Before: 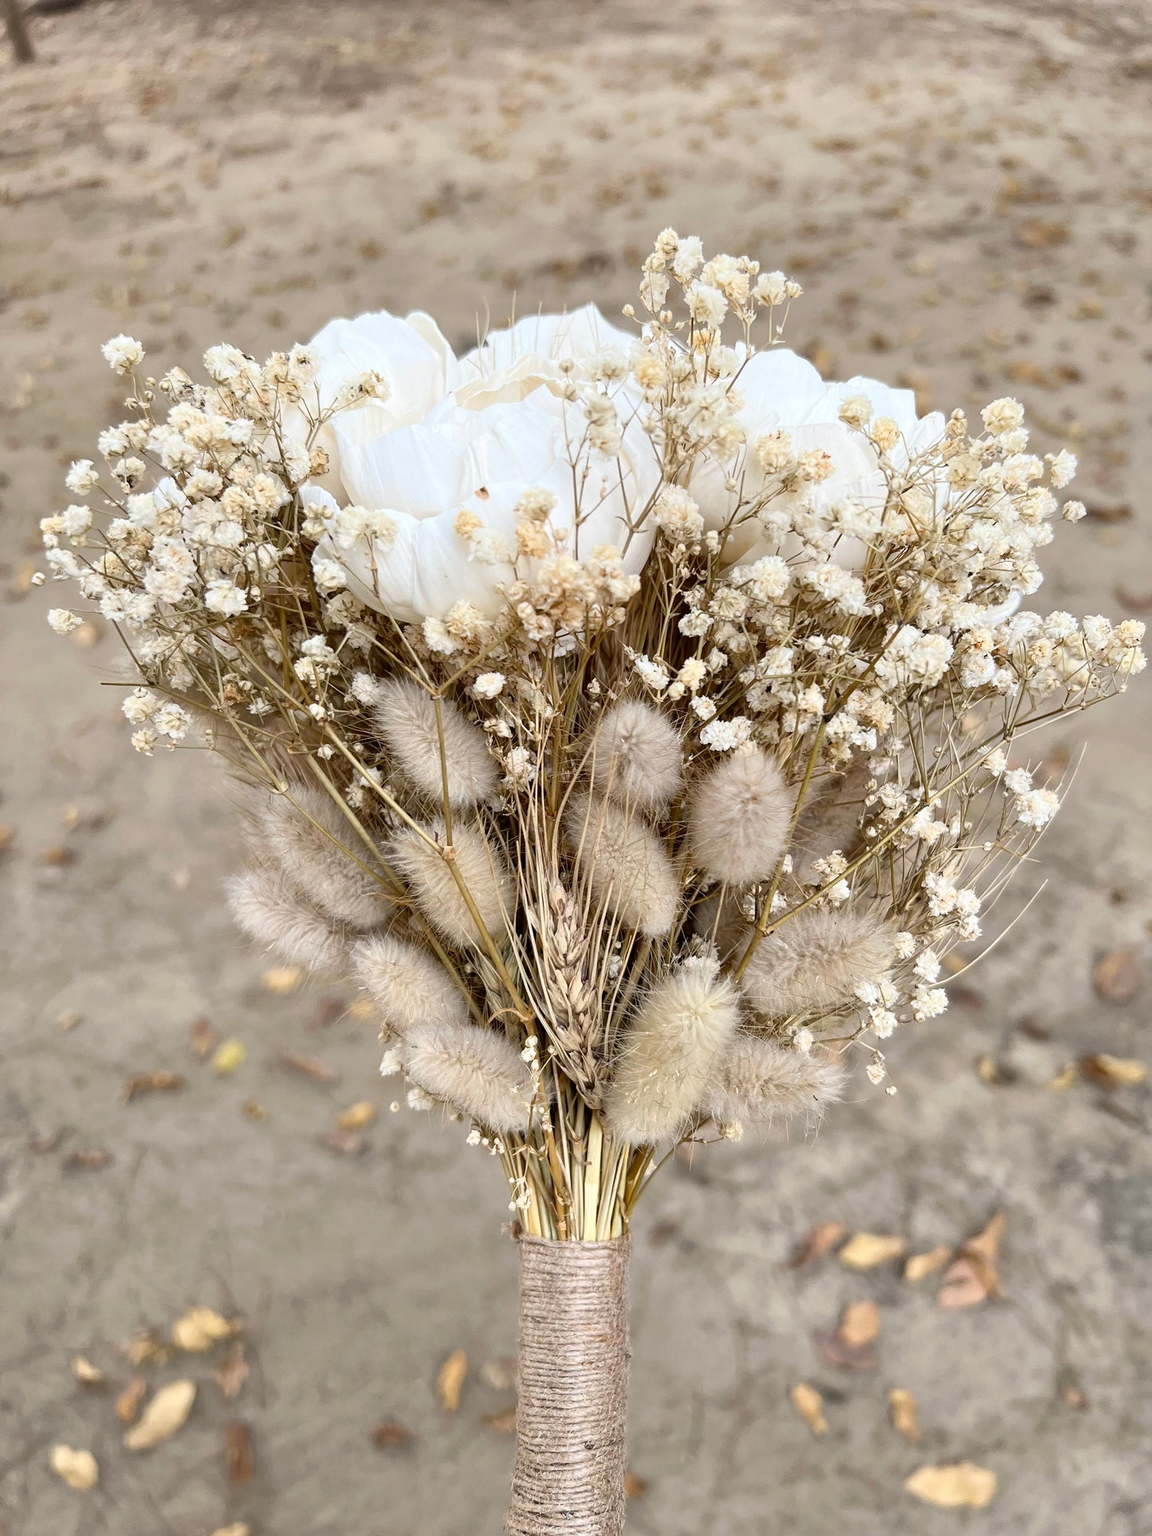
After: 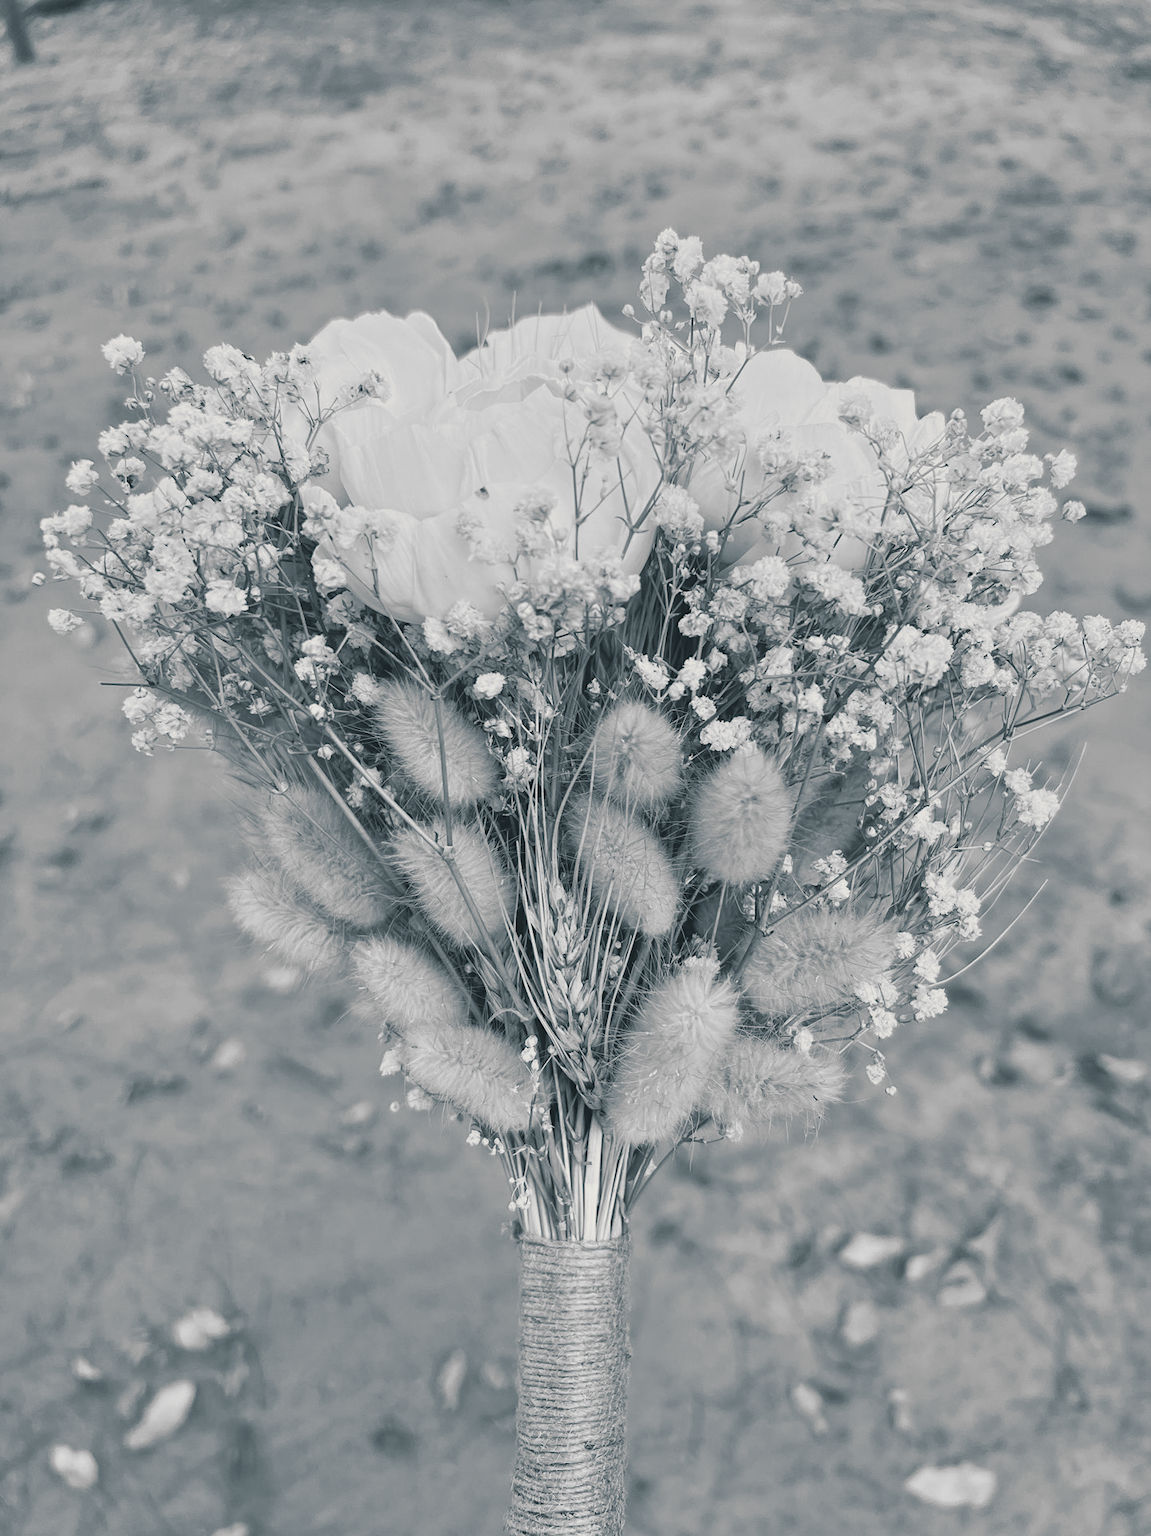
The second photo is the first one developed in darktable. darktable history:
split-toning: shadows › hue 205.2°, shadows › saturation 0.29, highlights › hue 50.4°, highlights › saturation 0.38, balance -49.9
monochrome: a 26.22, b 42.67, size 0.8
color balance: lift [1.01, 1, 1, 1], gamma [1.097, 1, 1, 1], gain [0.85, 1, 1, 1]
